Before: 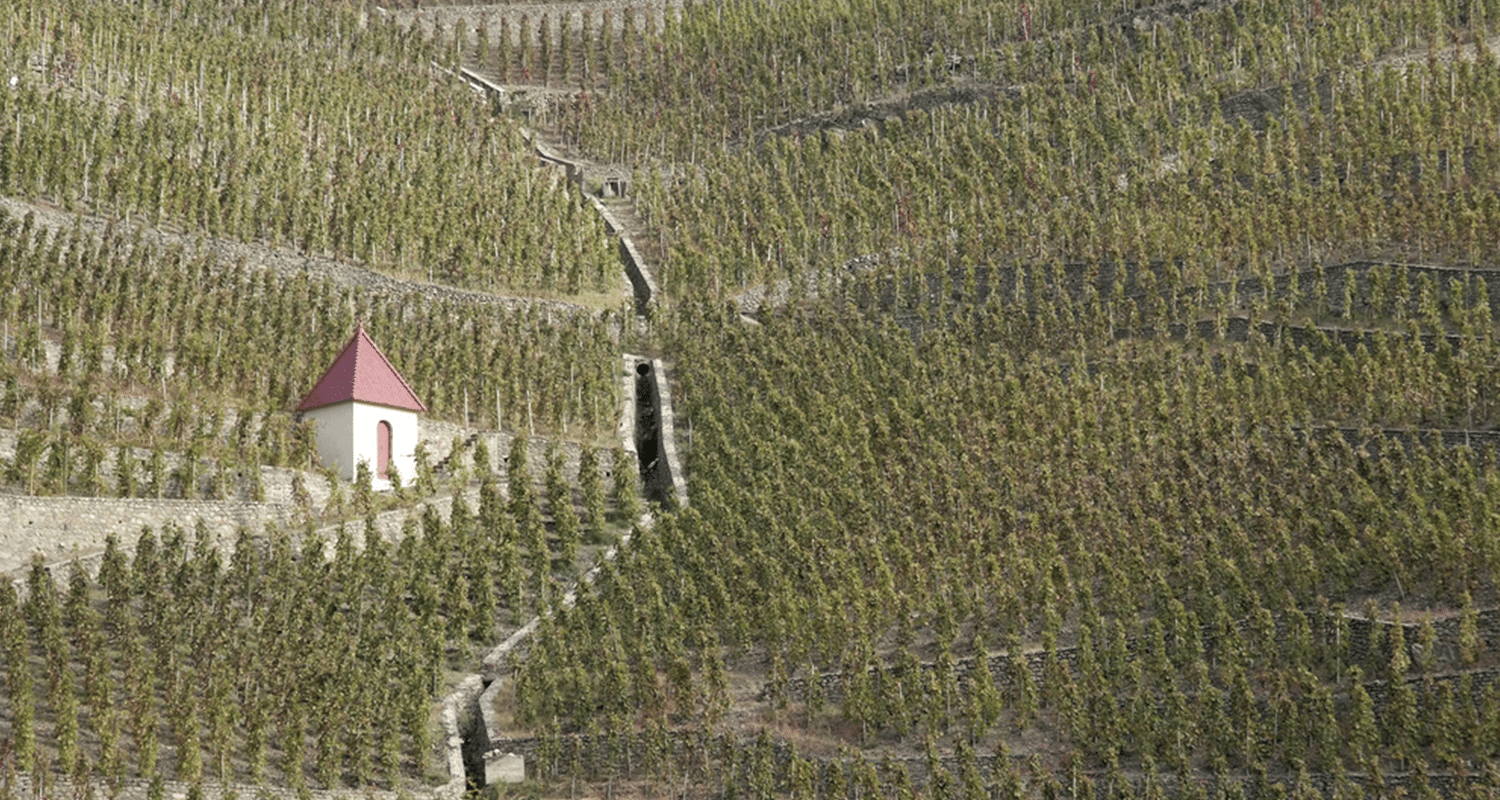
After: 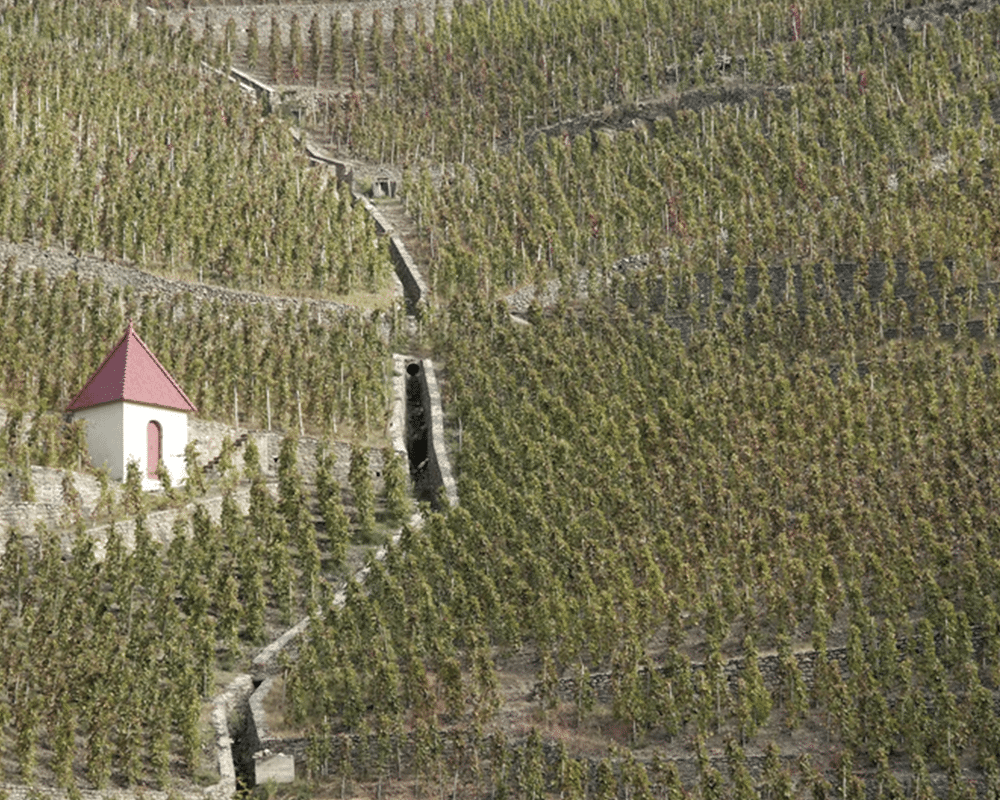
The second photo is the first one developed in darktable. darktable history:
crop and rotate: left 15.389%, right 17.886%
